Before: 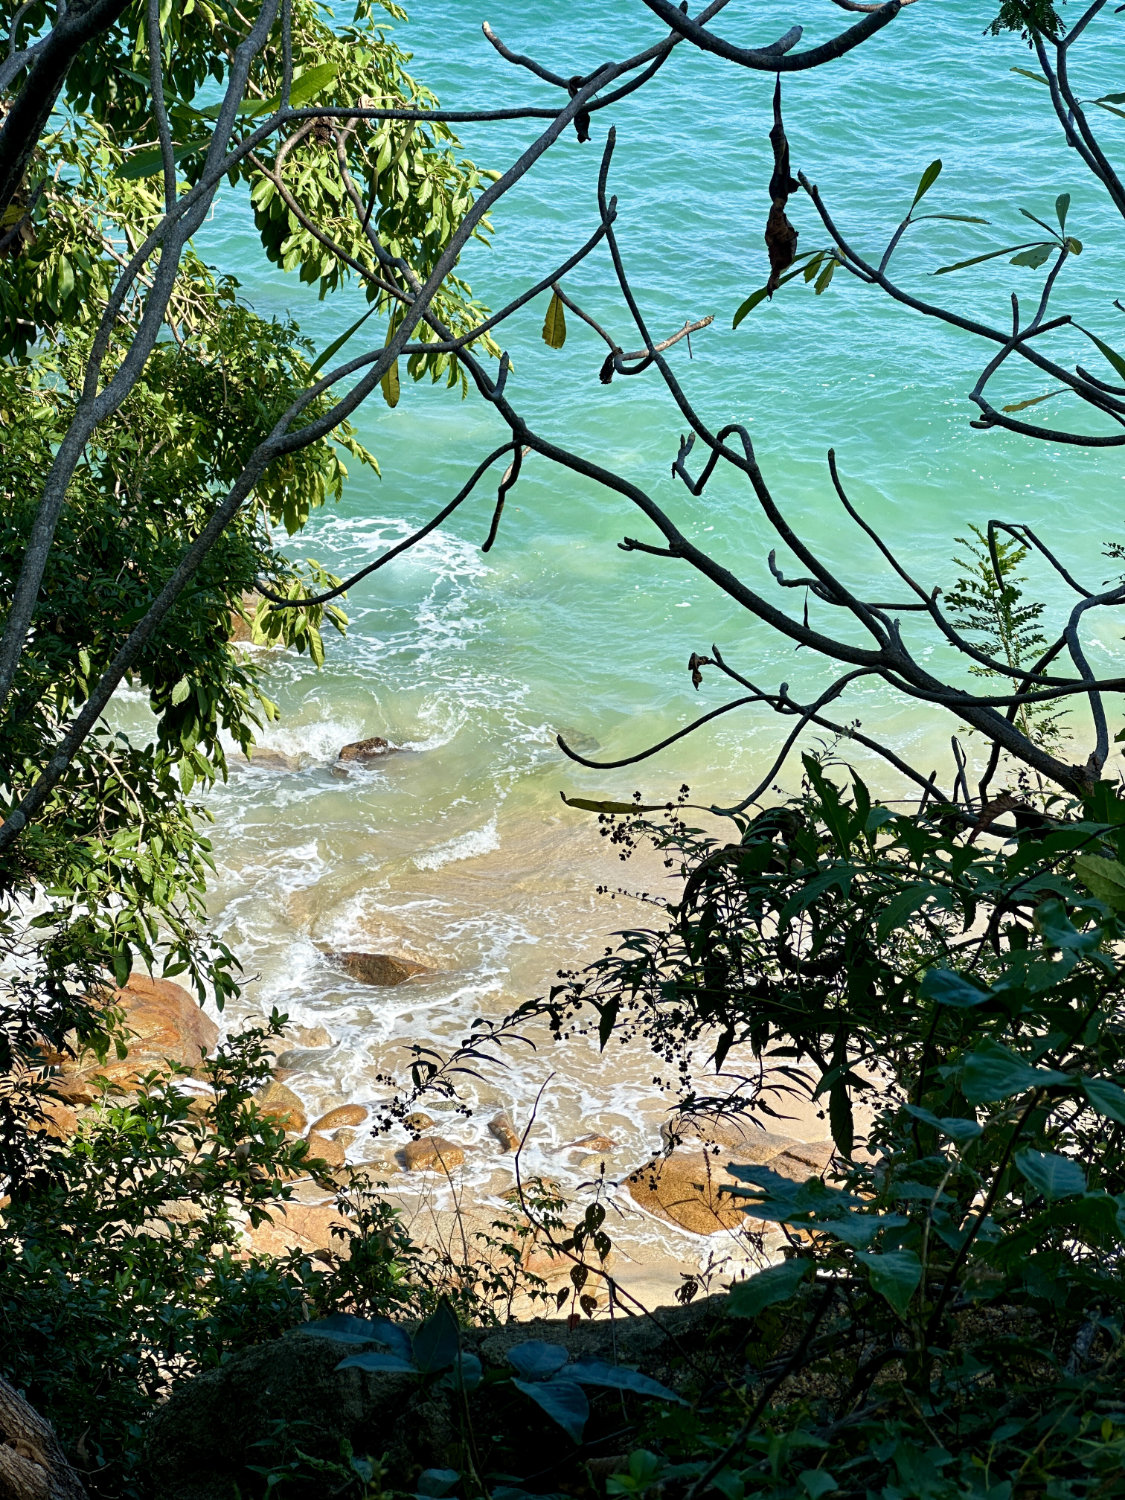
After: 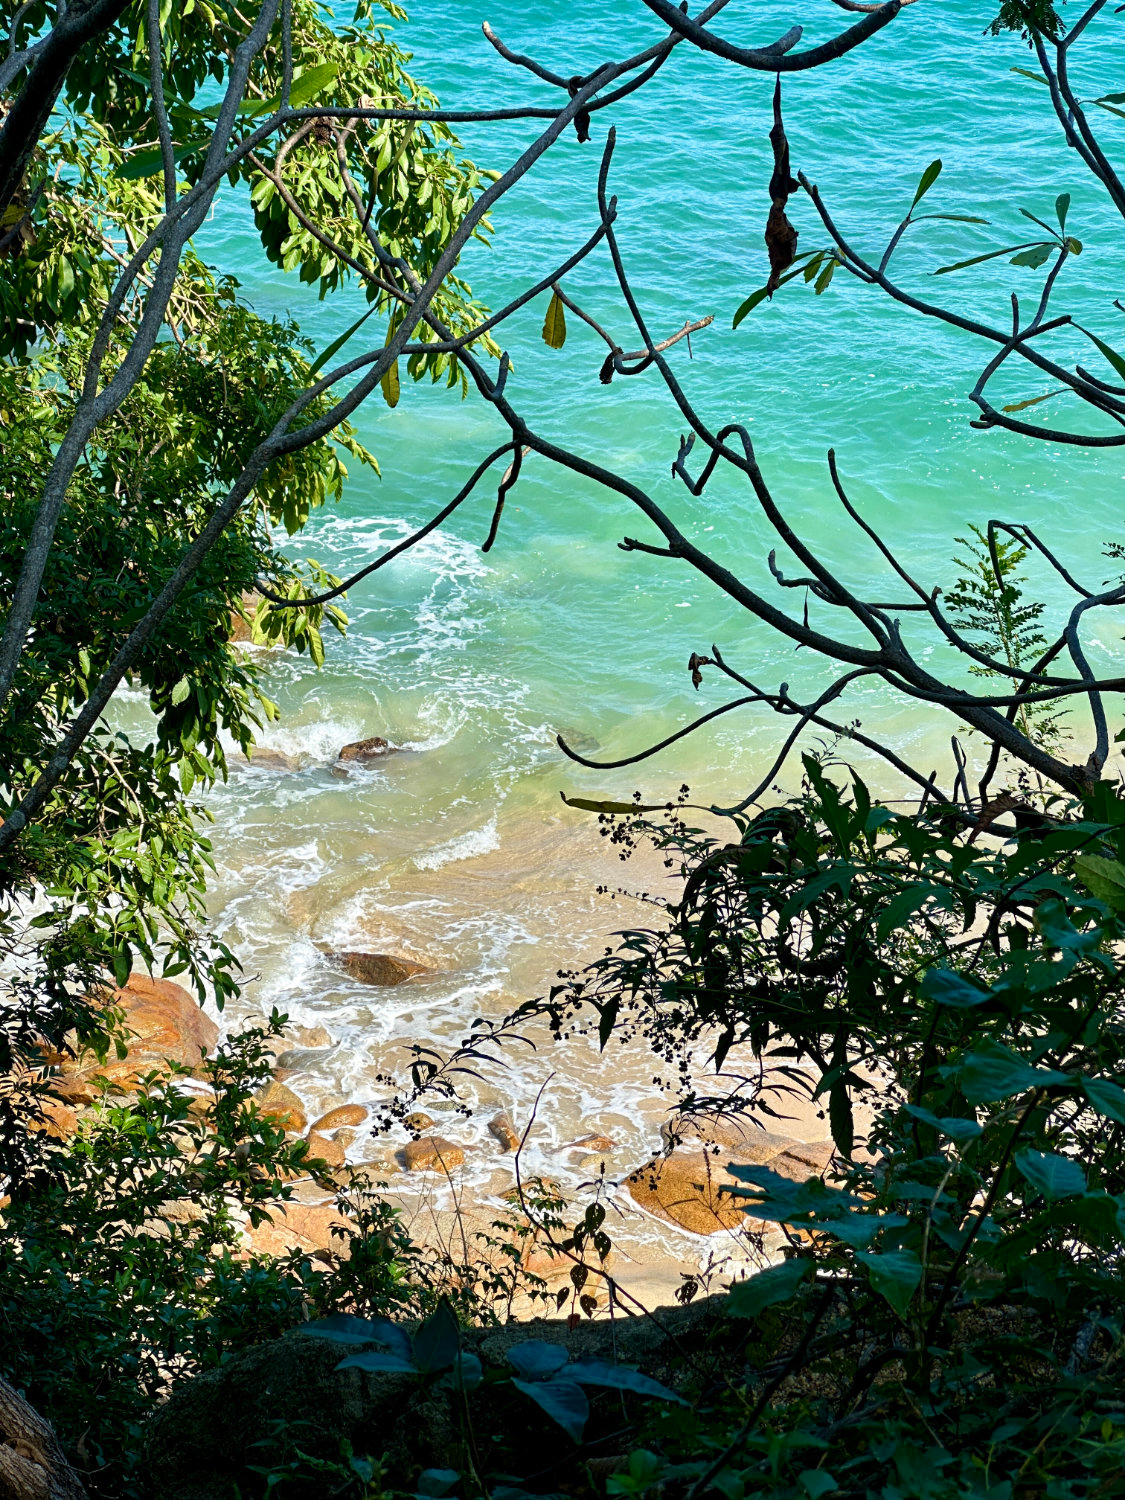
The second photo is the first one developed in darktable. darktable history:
color balance rgb: power › hue 72.99°, perceptual saturation grading › global saturation 0.057%
